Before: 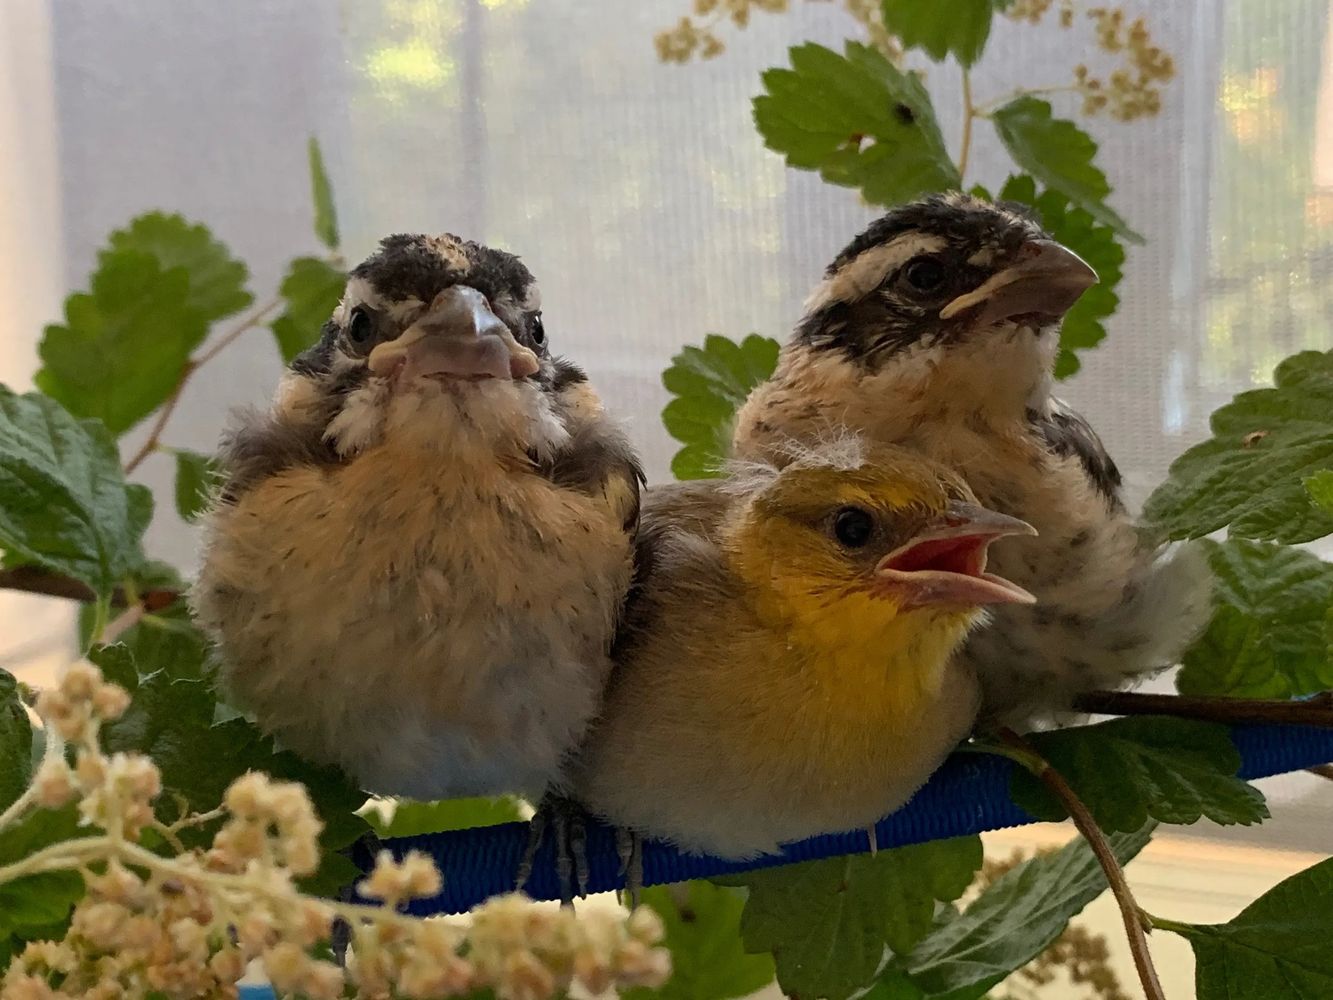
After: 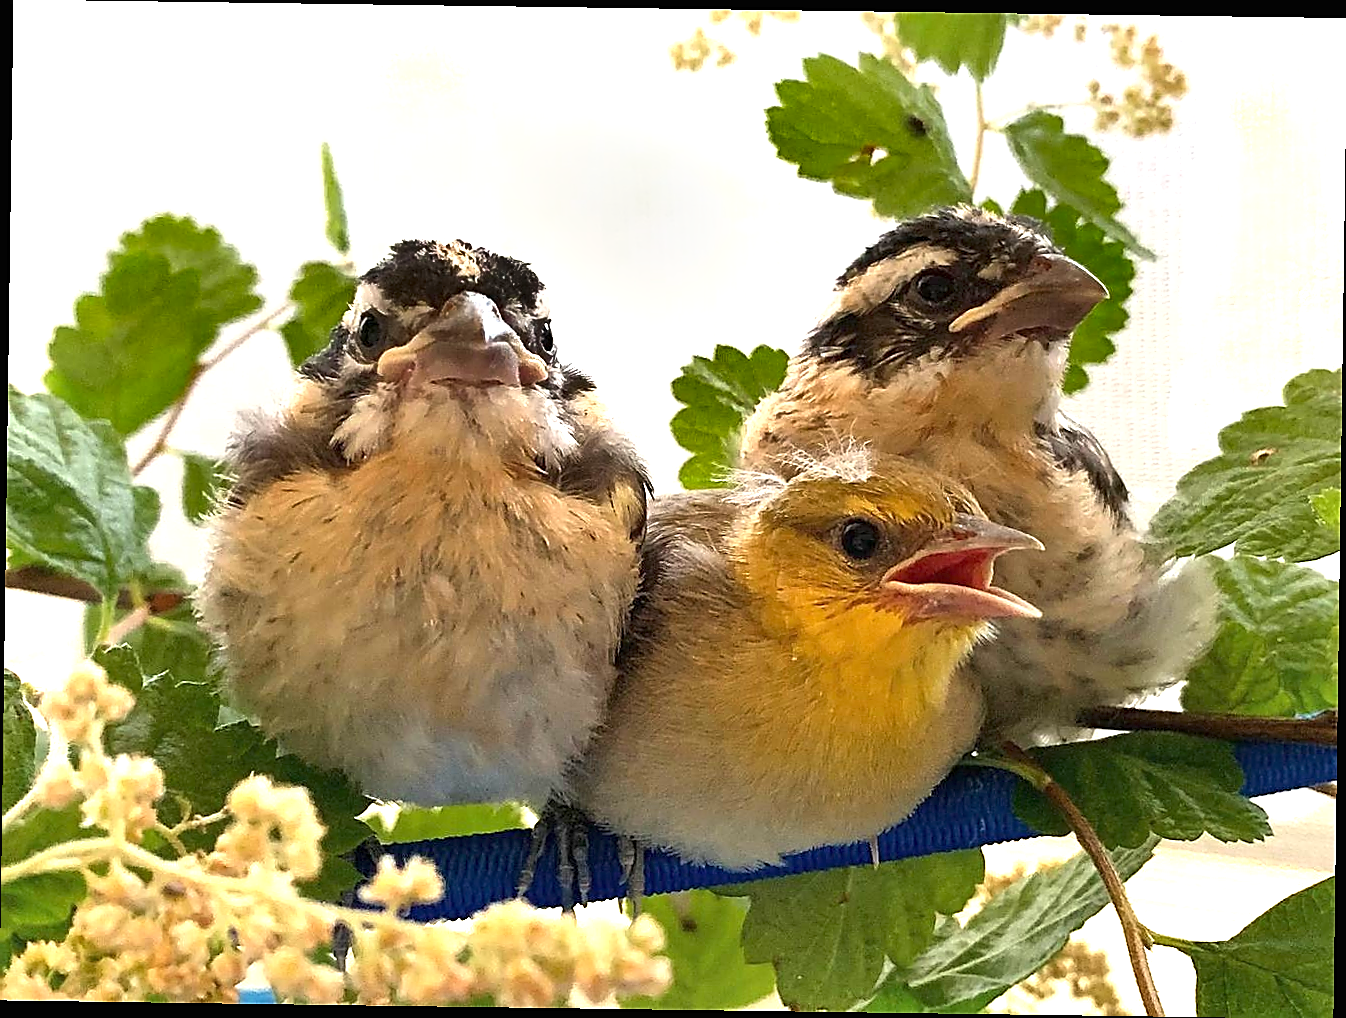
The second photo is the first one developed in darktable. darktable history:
sharpen: radius 1.4, amount 1.25, threshold 0.7
rotate and perspective: rotation 0.8°, automatic cropping off
exposure: black level correction 0, exposure 1.675 EV, compensate exposure bias true, compensate highlight preservation false
shadows and highlights: soften with gaussian
